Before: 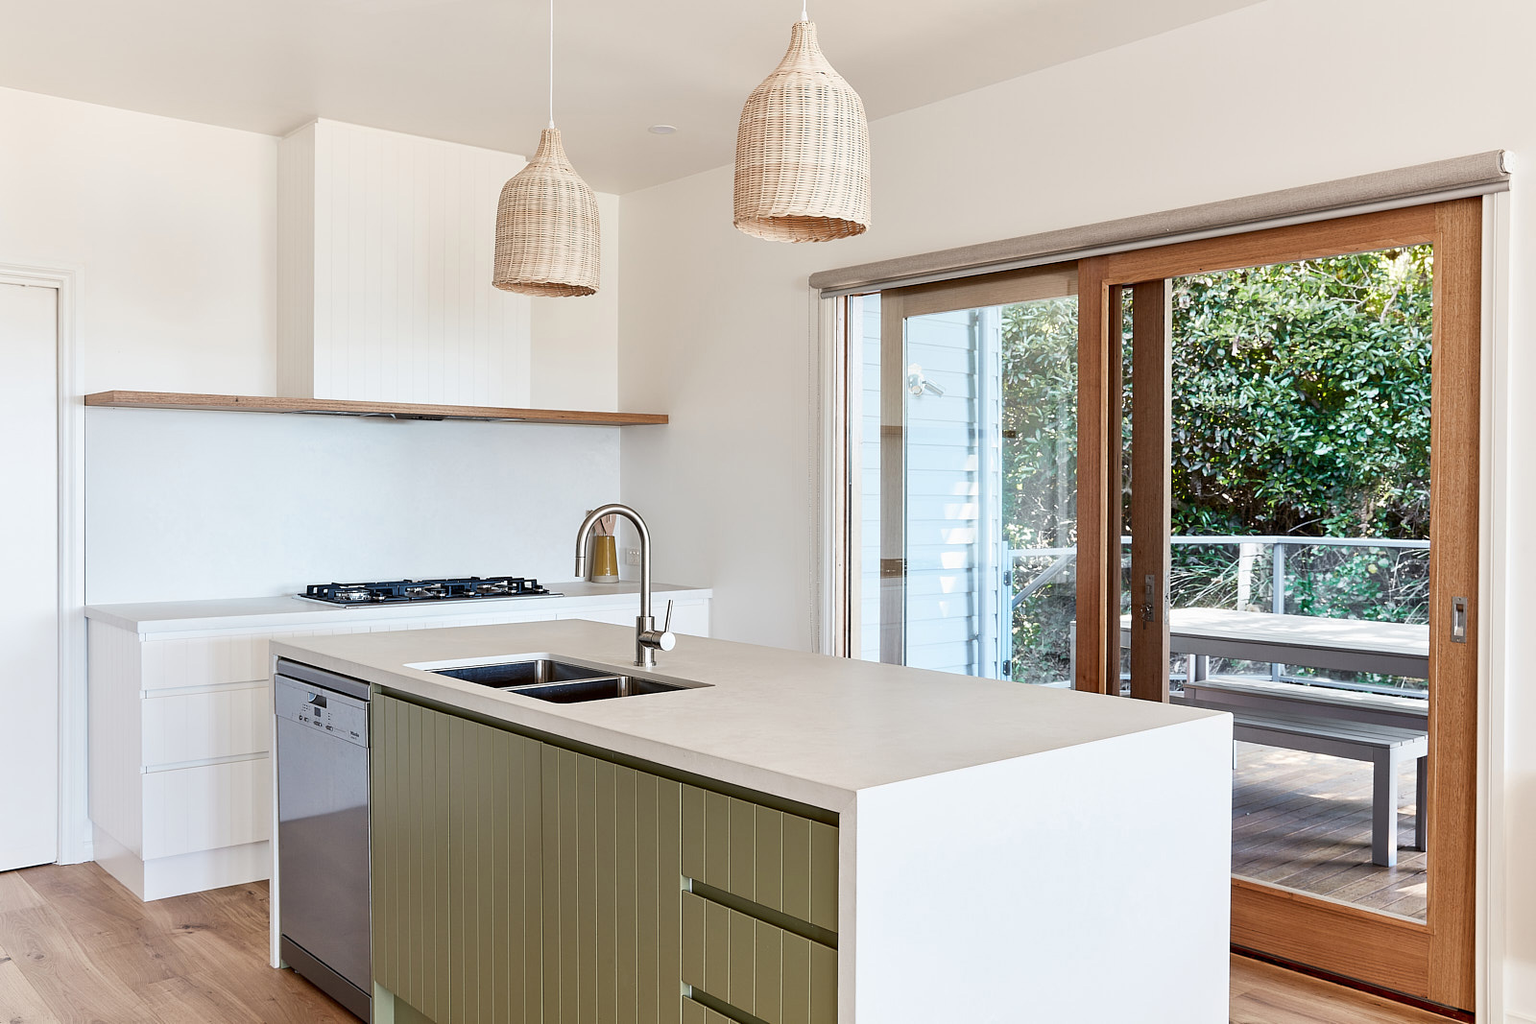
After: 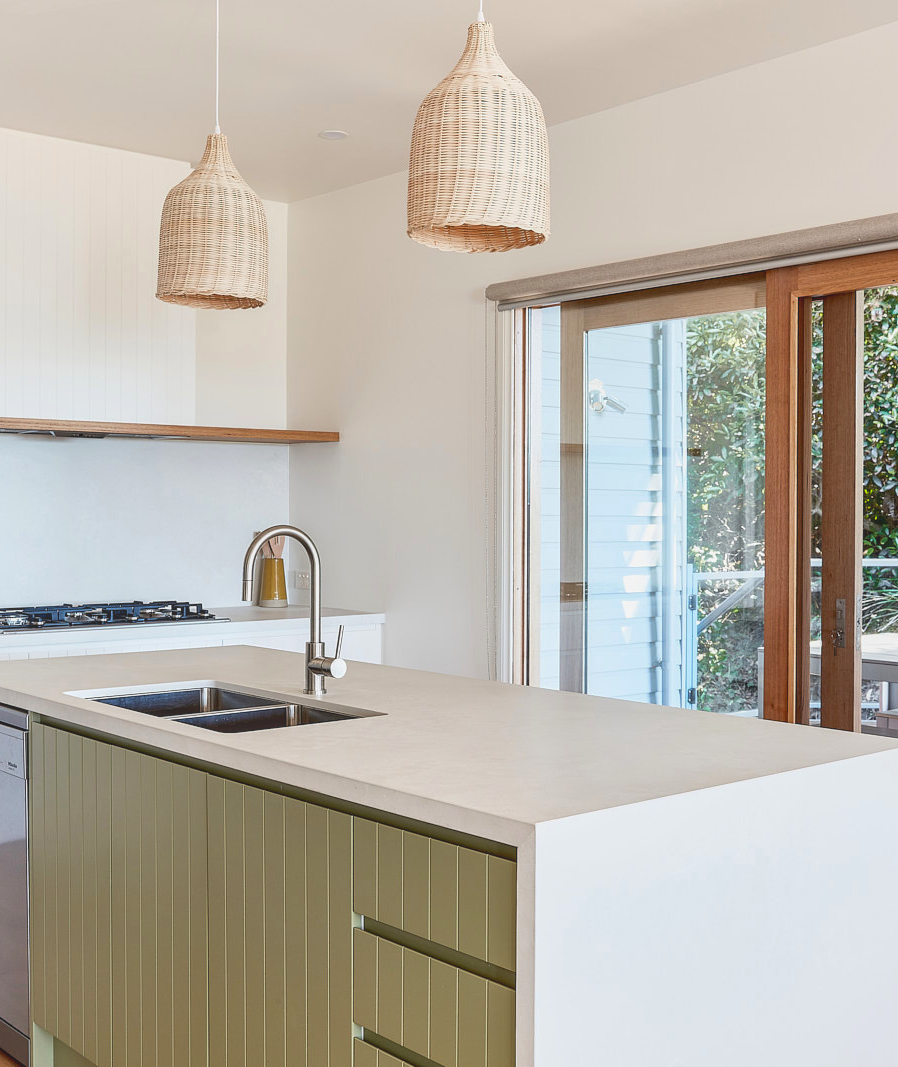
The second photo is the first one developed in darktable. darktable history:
local contrast: on, module defaults
crop and rotate: left 22.334%, right 21.531%
exposure: black level correction 0.001, exposure 0.499 EV, compensate exposure bias true, compensate highlight preservation false
contrast brightness saturation: contrast -0.299
